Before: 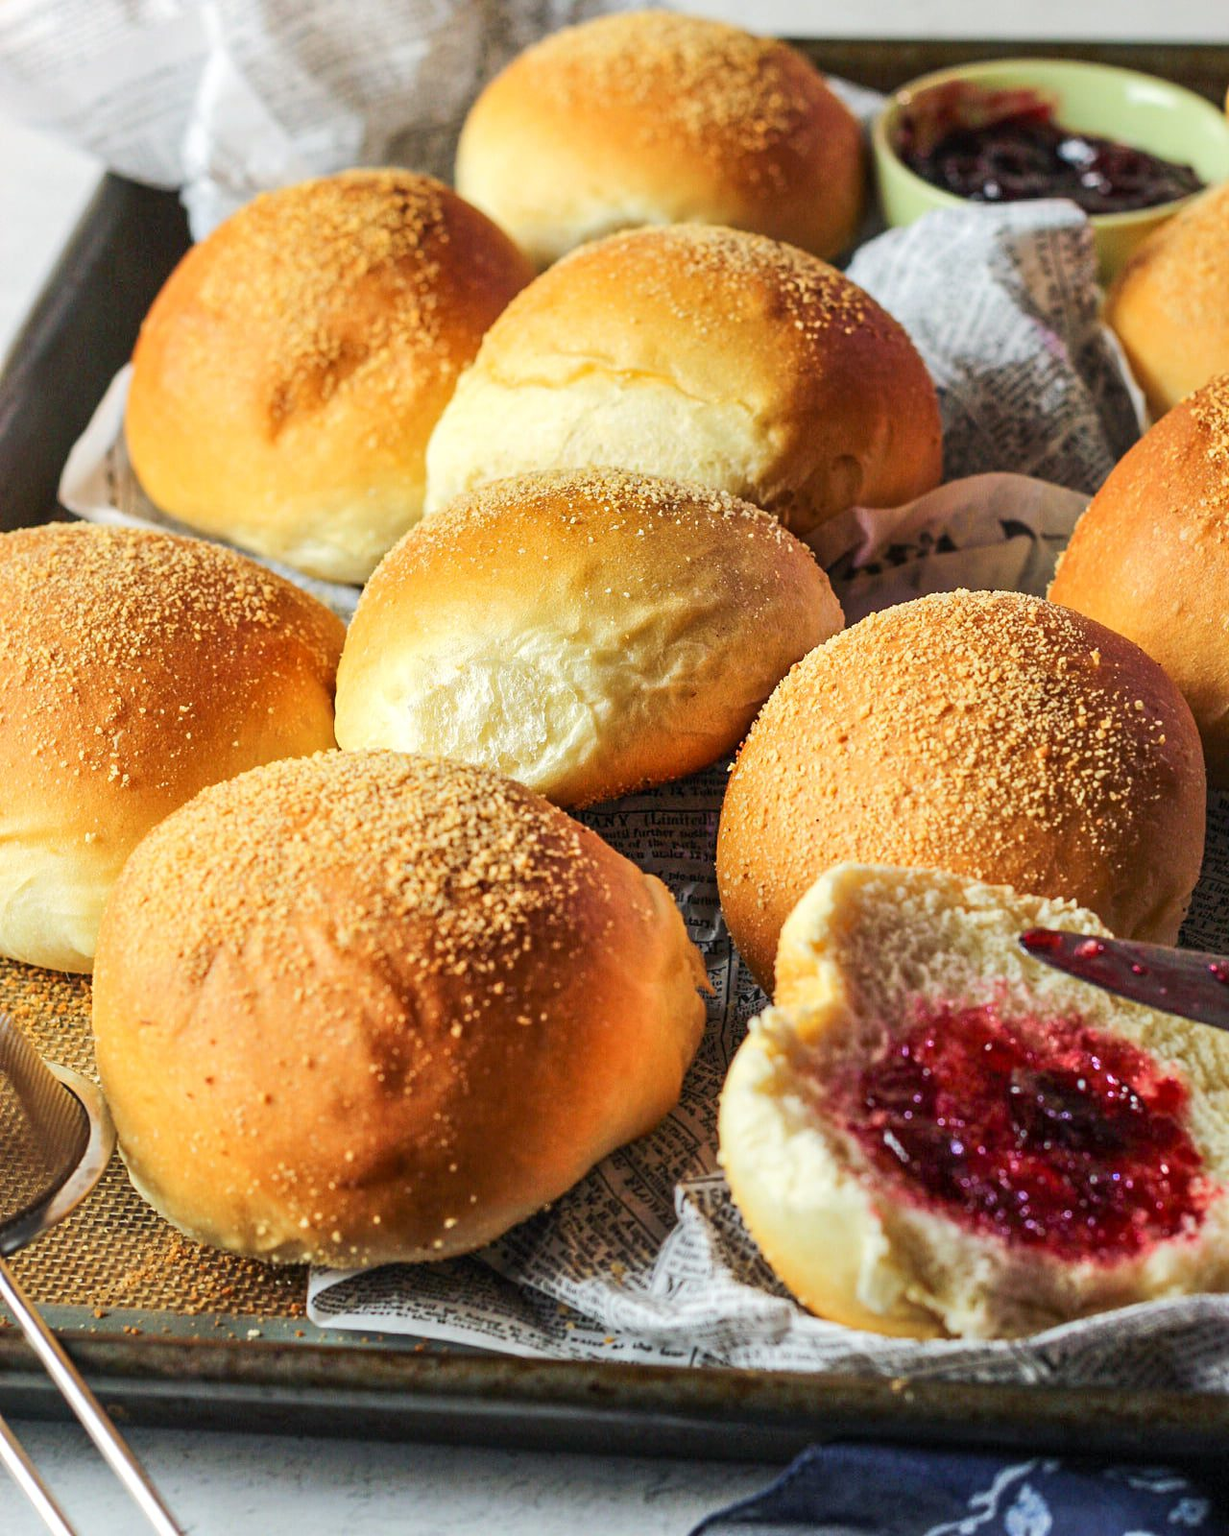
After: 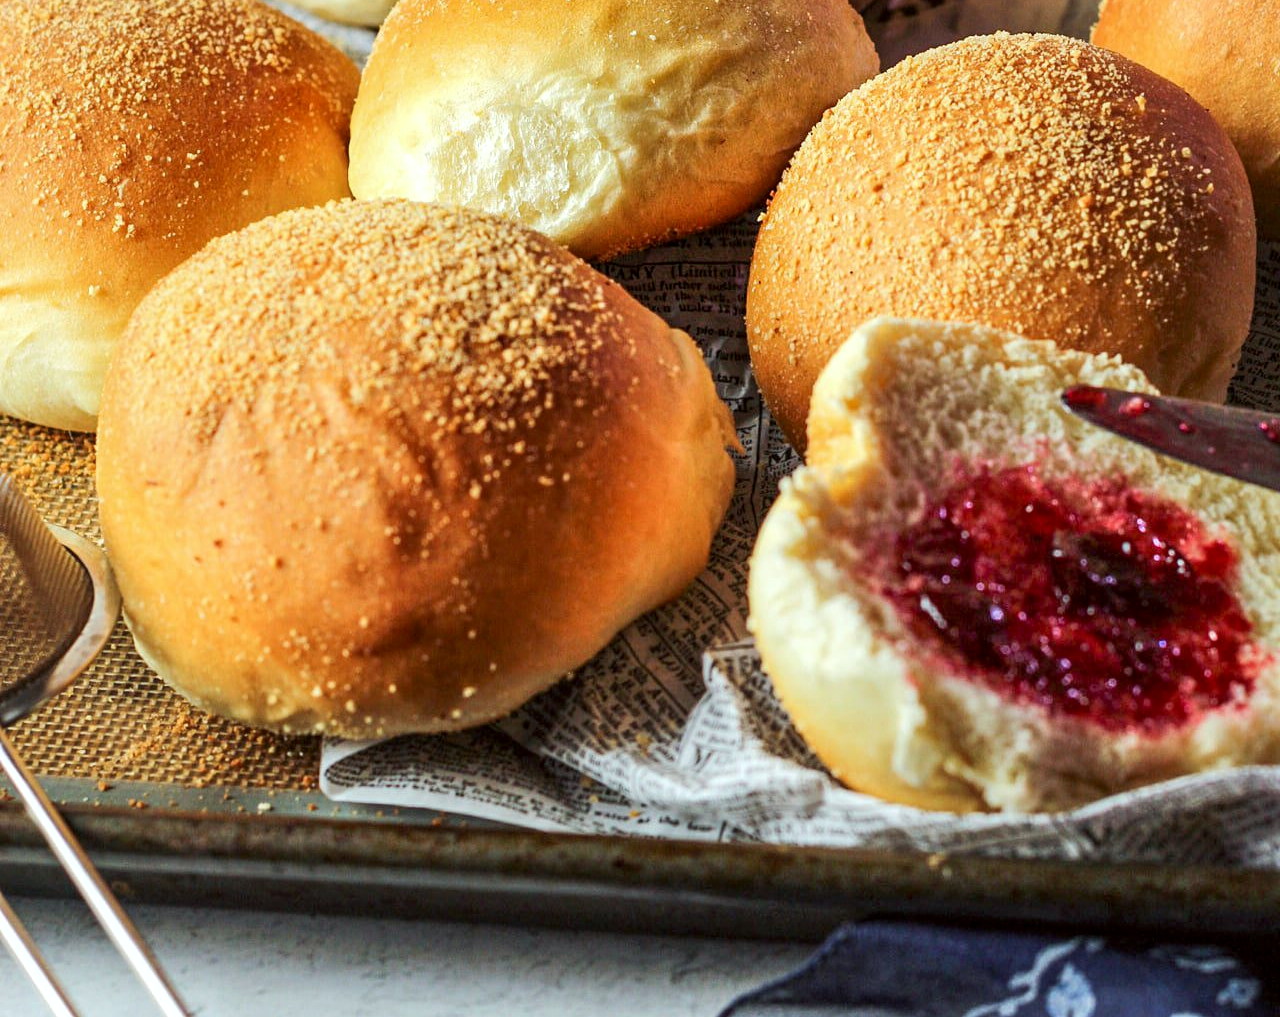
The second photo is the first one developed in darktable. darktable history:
color correction: highlights a* -2.73, highlights b* -2.09, shadows a* 2.41, shadows b* 2.73
crop and rotate: top 36.435%
local contrast: highlights 100%, shadows 100%, detail 120%, midtone range 0.2
